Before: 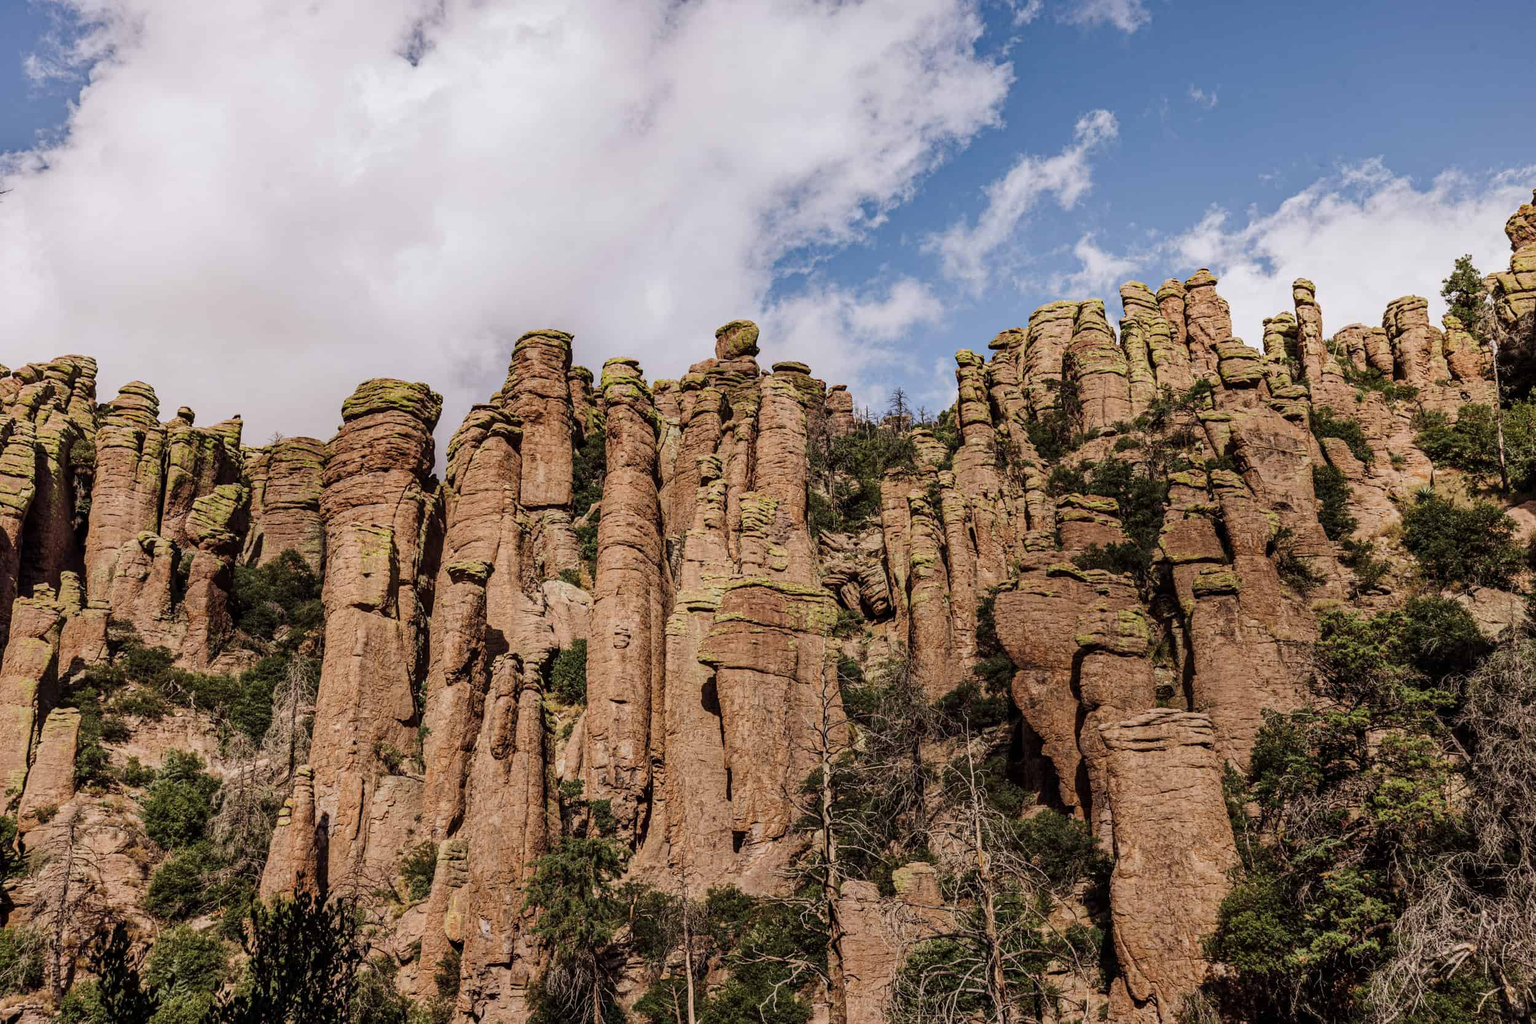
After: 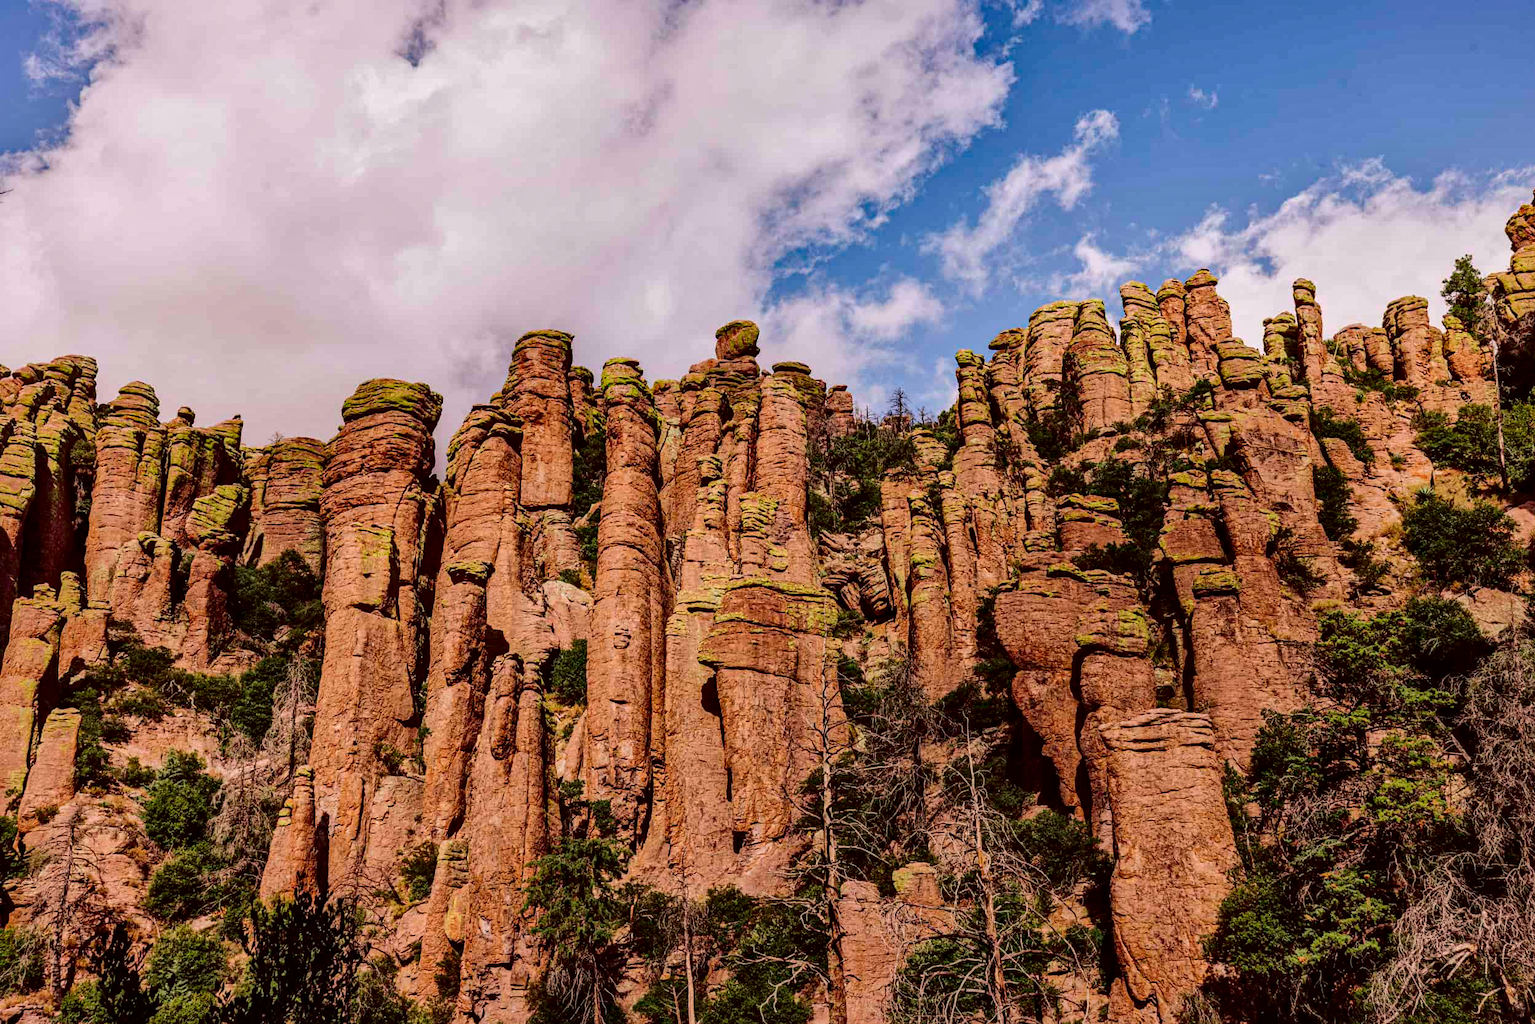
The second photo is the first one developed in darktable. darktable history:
tone curve: curves: ch0 [(0, 0.013) (0.175, 0.11) (0.337, 0.304) (0.498, 0.485) (0.78, 0.742) (0.993, 0.954)]; ch1 [(0, 0) (0.294, 0.184) (0.359, 0.34) (0.362, 0.35) (0.43, 0.41) (0.469, 0.463) (0.495, 0.502) (0.54, 0.563) (0.612, 0.641) (1, 1)]; ch2 [(0, 0) (0.44, 0.437) (0.495, 0.502) (0.524, 0.534) (0.557, 0.56) (0.634, 0.654) (0.728, 0.722) (1, 1)], color space Lab, independent channels, preserve colors none
local contrast: mode bilateral grid, contrast 20, coarseness 50, detail 161%, midtone range 0.2
color correction: saturation 1.34
